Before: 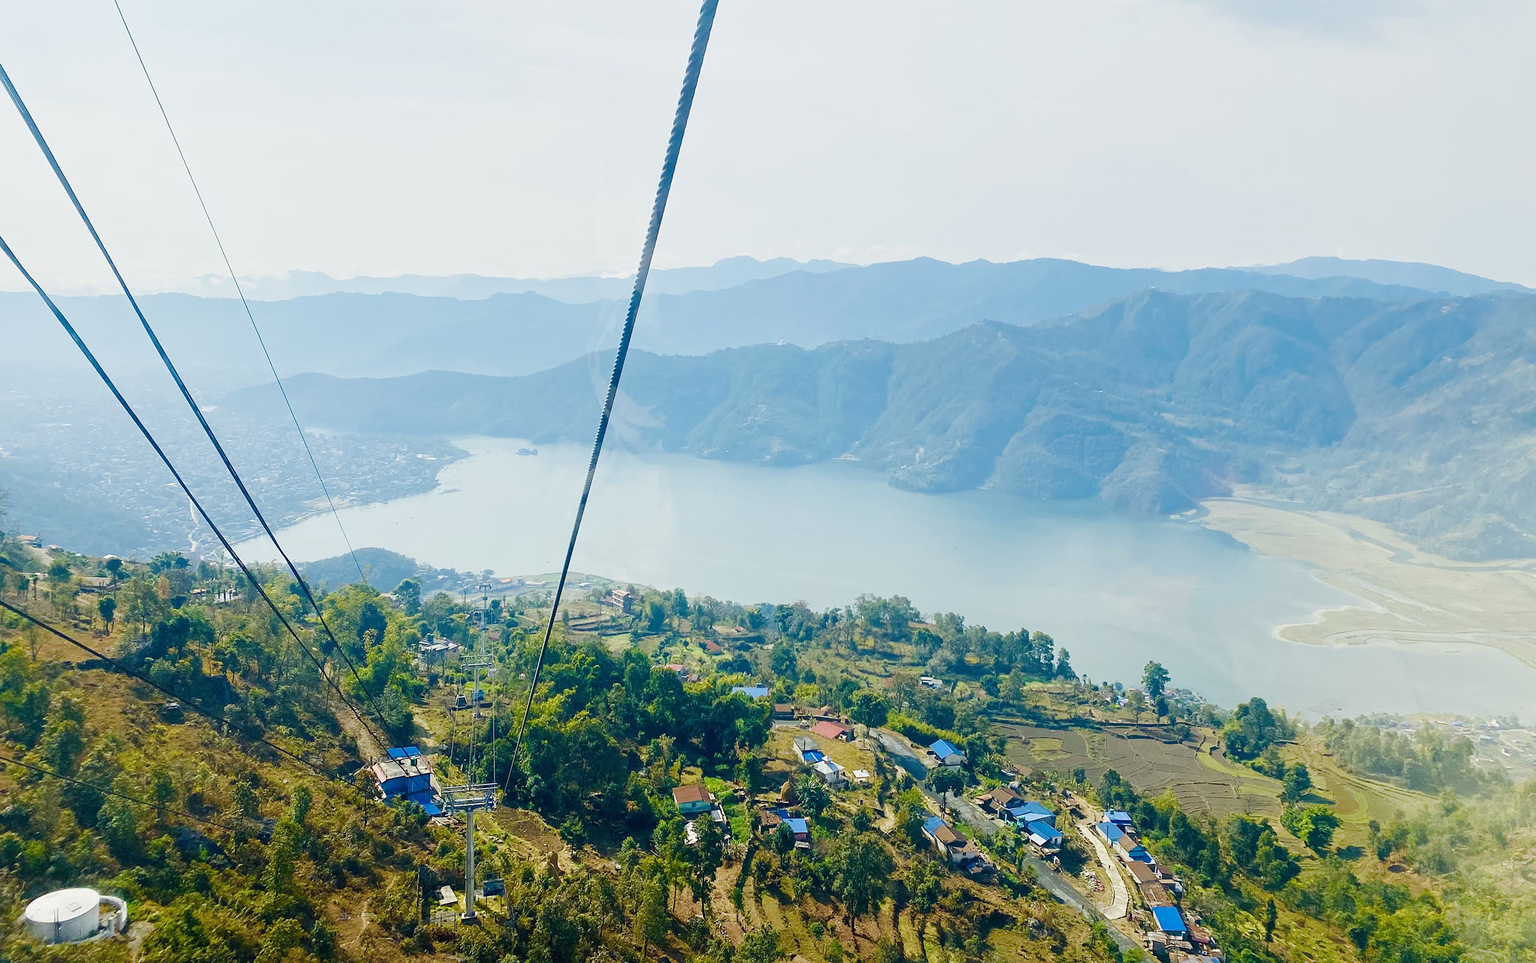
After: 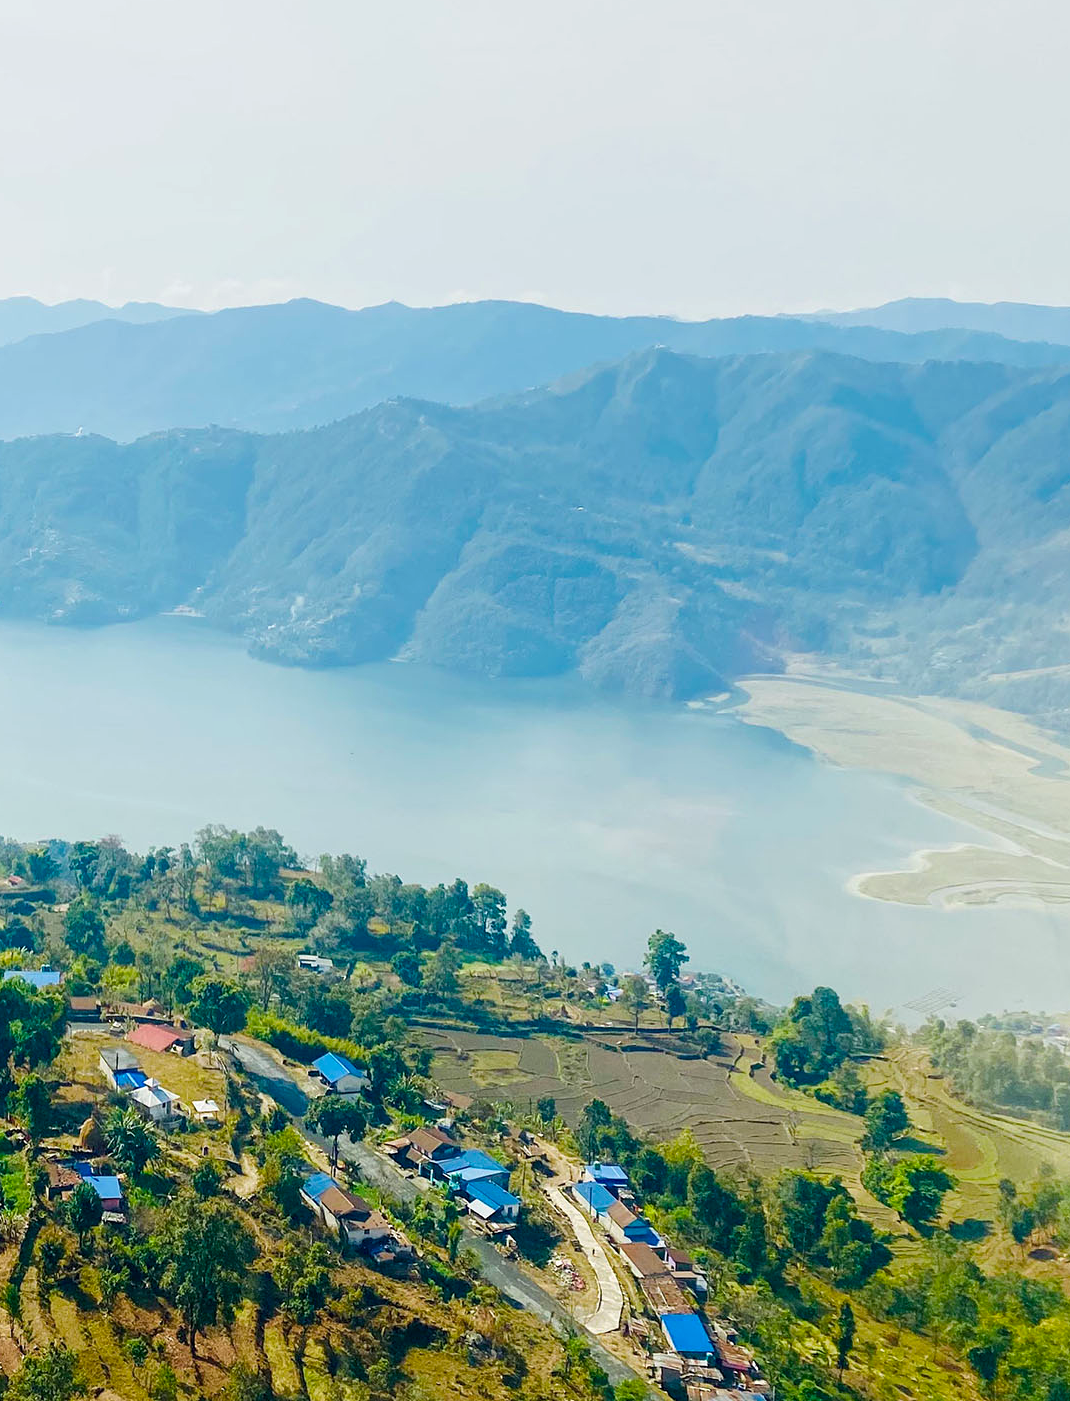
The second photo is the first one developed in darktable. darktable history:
crop: left 47.502%, top 6.892%, right 7.915%
local contrast: highlights 103%, shadows 100%, detail 119%, midtone range 0.2
